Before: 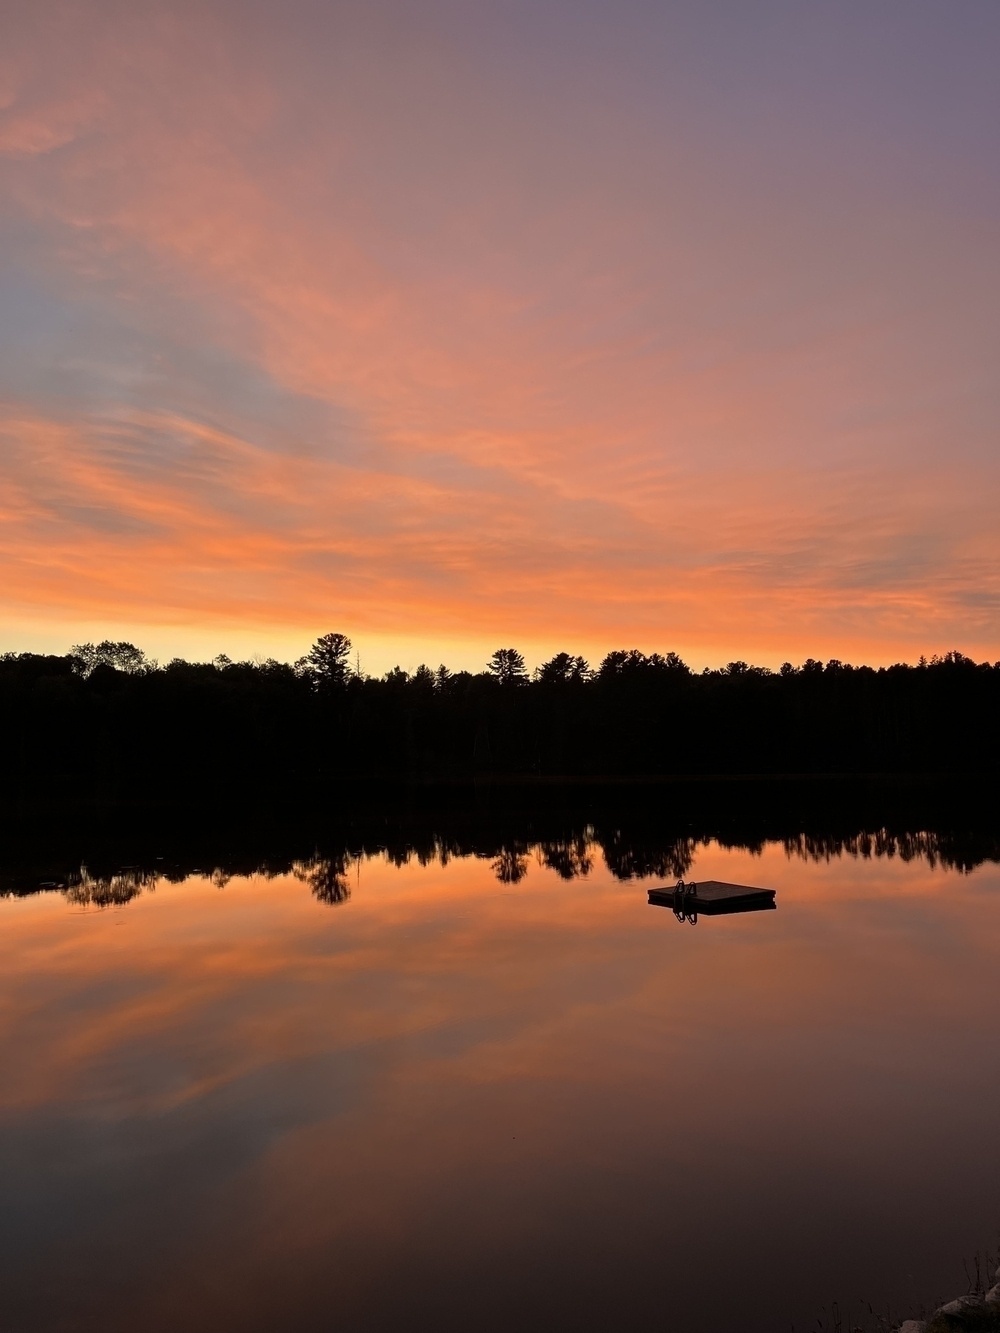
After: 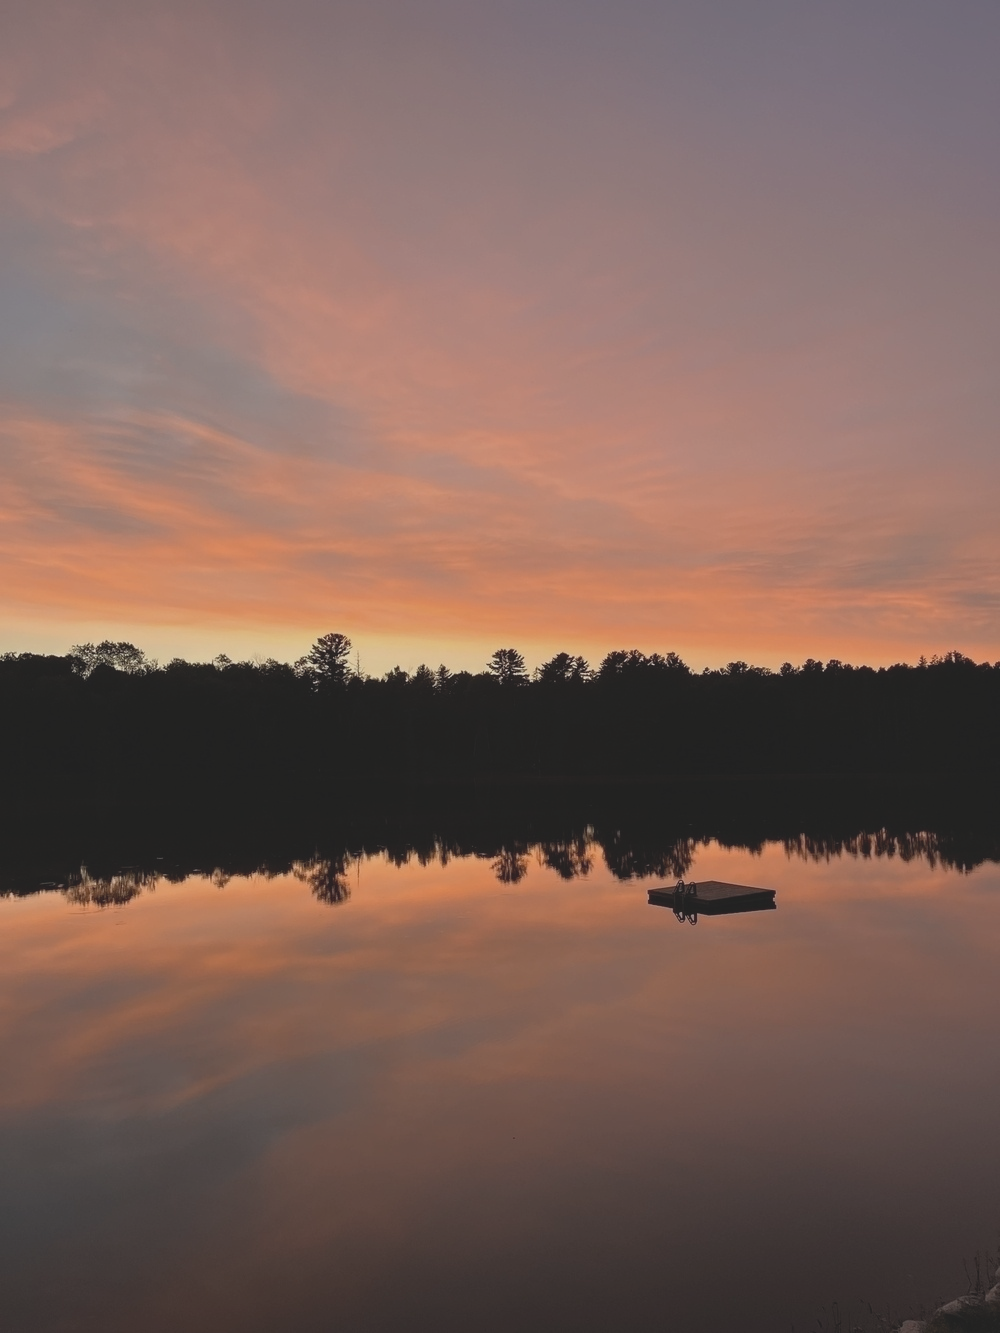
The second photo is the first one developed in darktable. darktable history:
contrast brightness saturation: contrast -0.258, saturation -0.42
